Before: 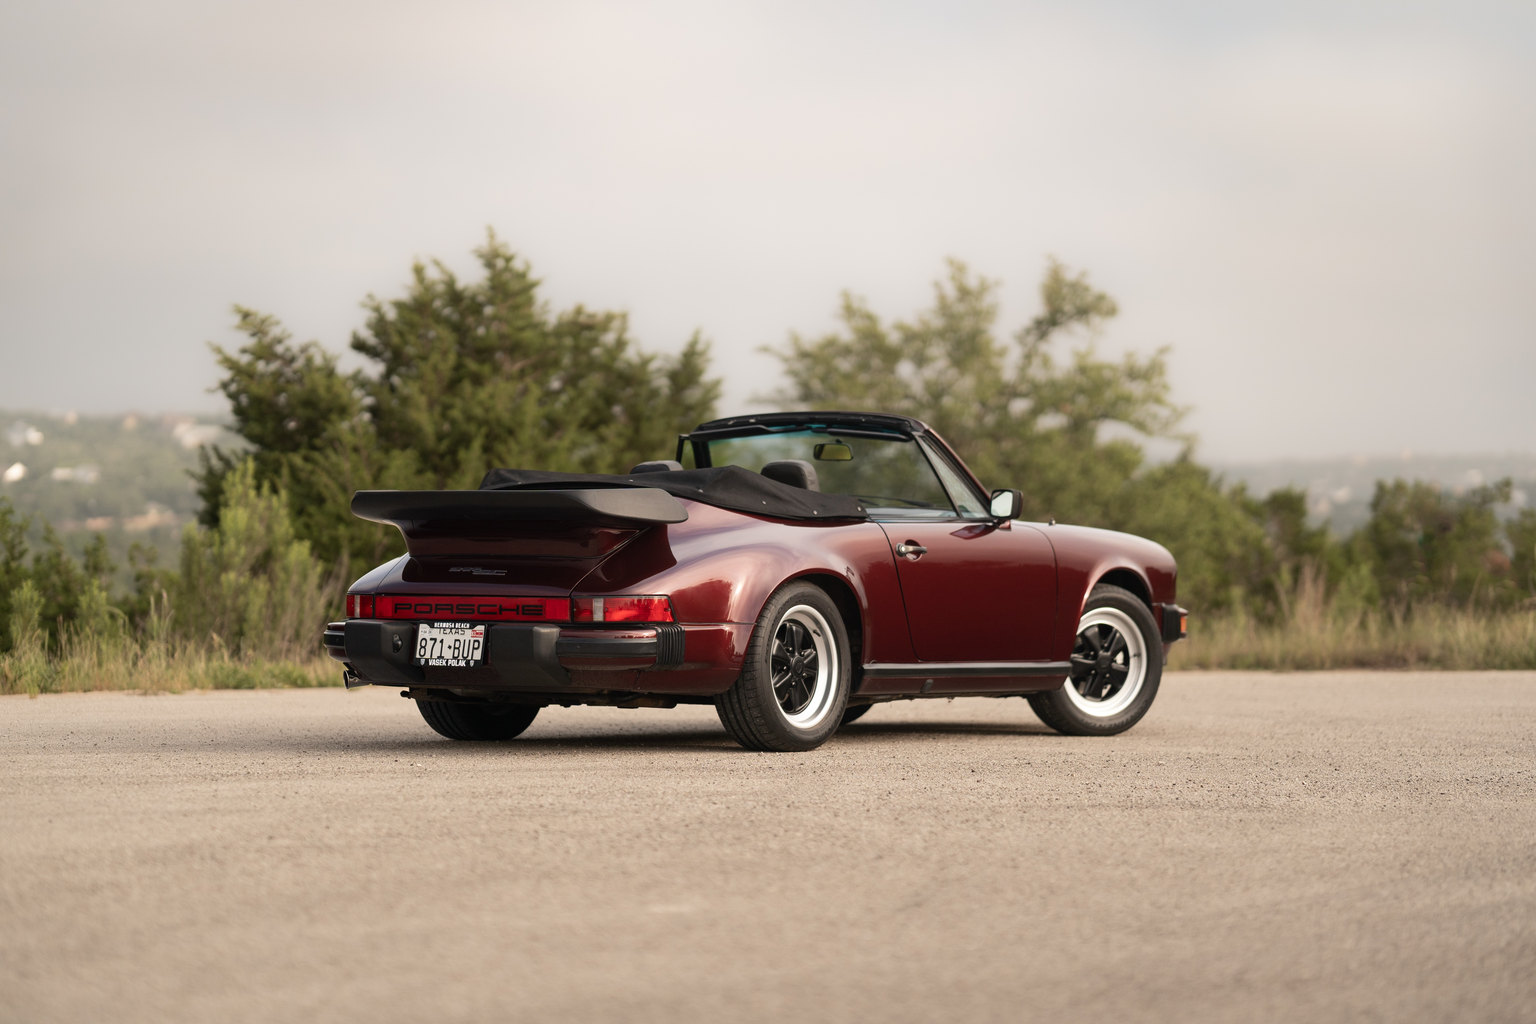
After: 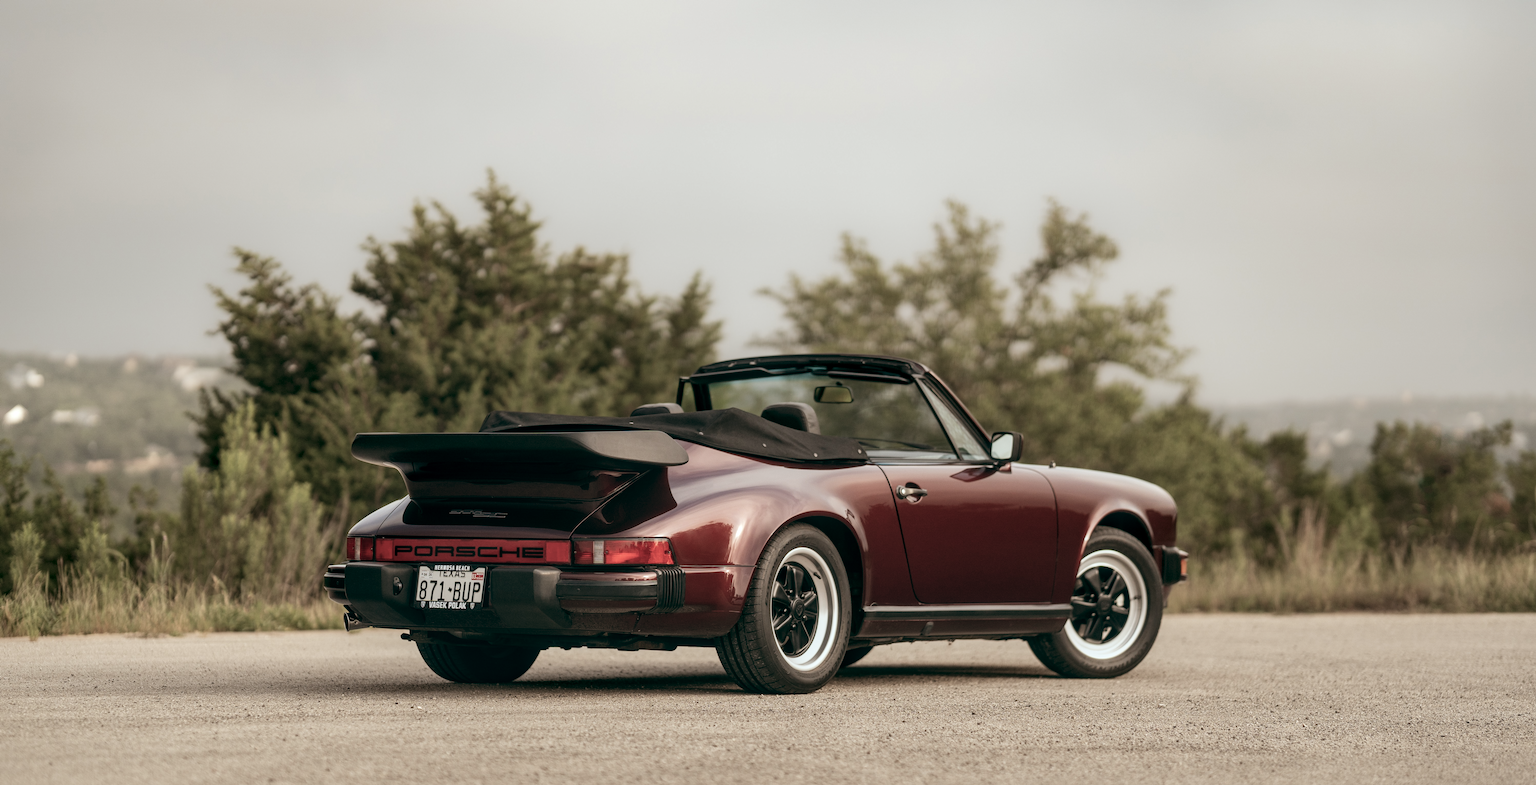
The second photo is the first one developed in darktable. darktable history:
shadows and highlights: shadows 25, highlights -25
color balance: lift [1, 0.994, 1.002, 1.006], gamma [0.957, 1.081, 1.016, 0.919], gain [0.97, 0.972, 1.01, 1.028], input saturation 91.06%, output saturation 79.8%
local contrast: detail 130%
crop: top 5.667%, bottom 17.637%
